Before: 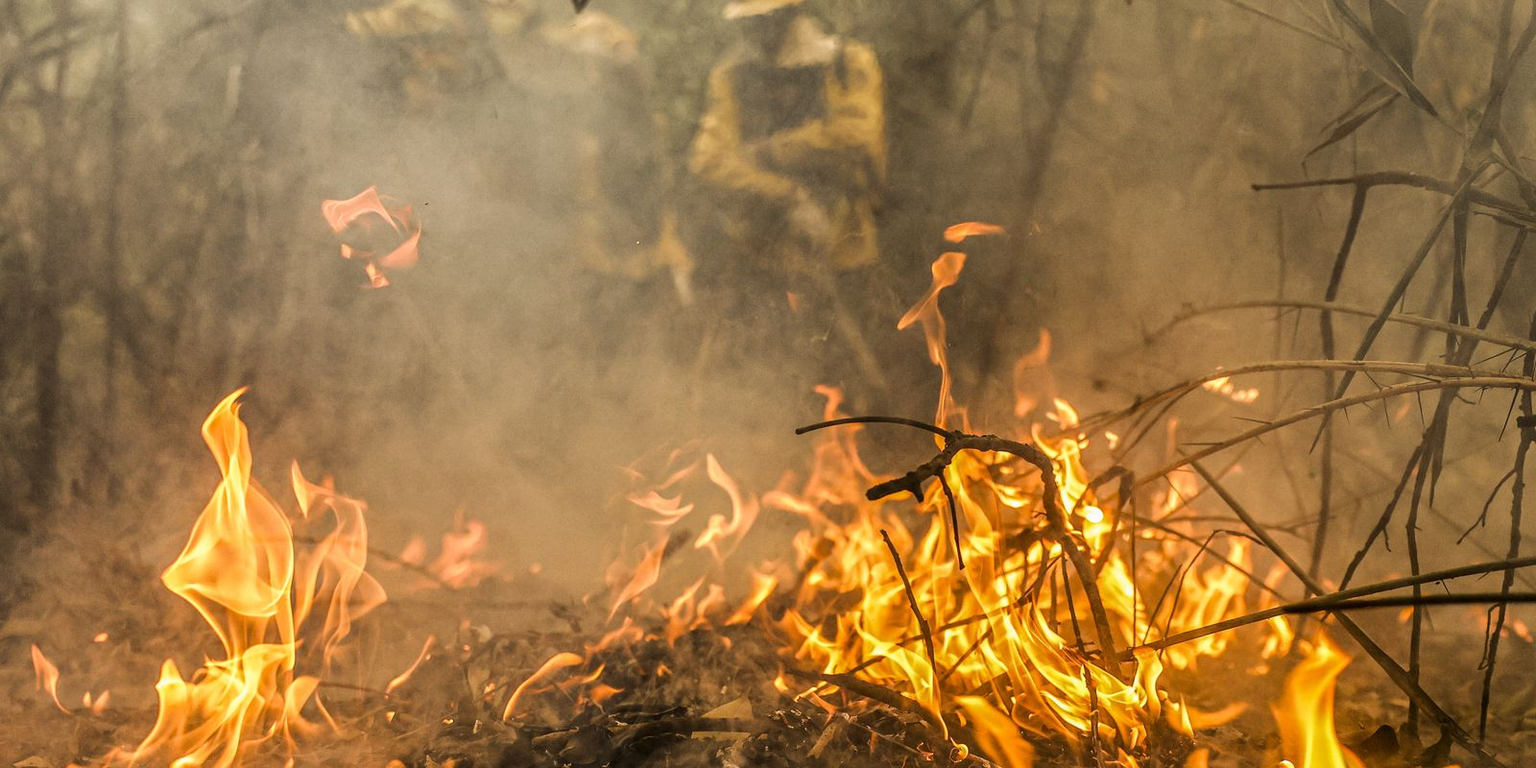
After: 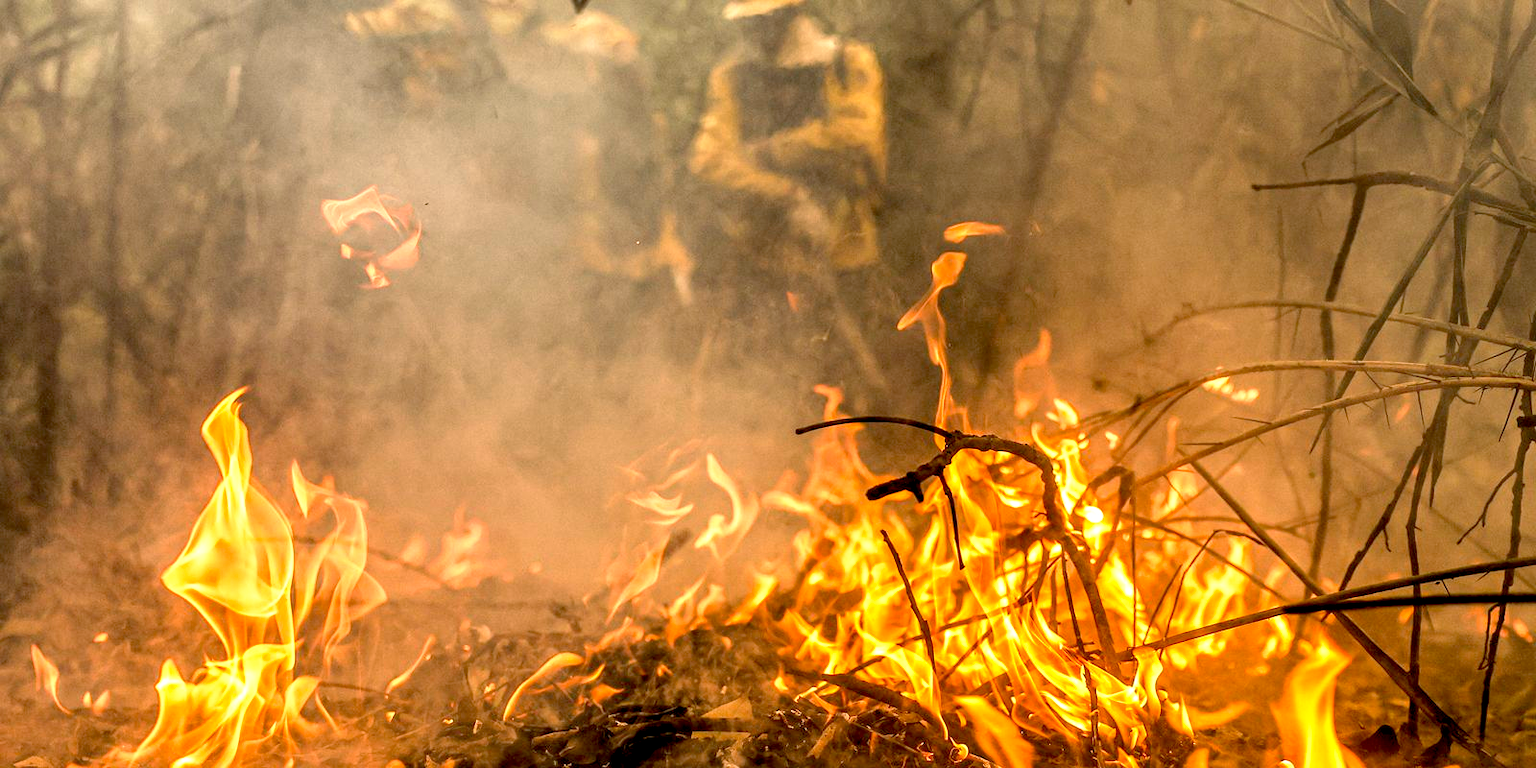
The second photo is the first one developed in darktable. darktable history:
exposure: exposure 0.3 EV, compensate highlight preservation false
base curve: curves: ch0 [(0.017, 0) (0.425, 0.441) (0.844, 0.933) (1, 1)], preserve colors none
